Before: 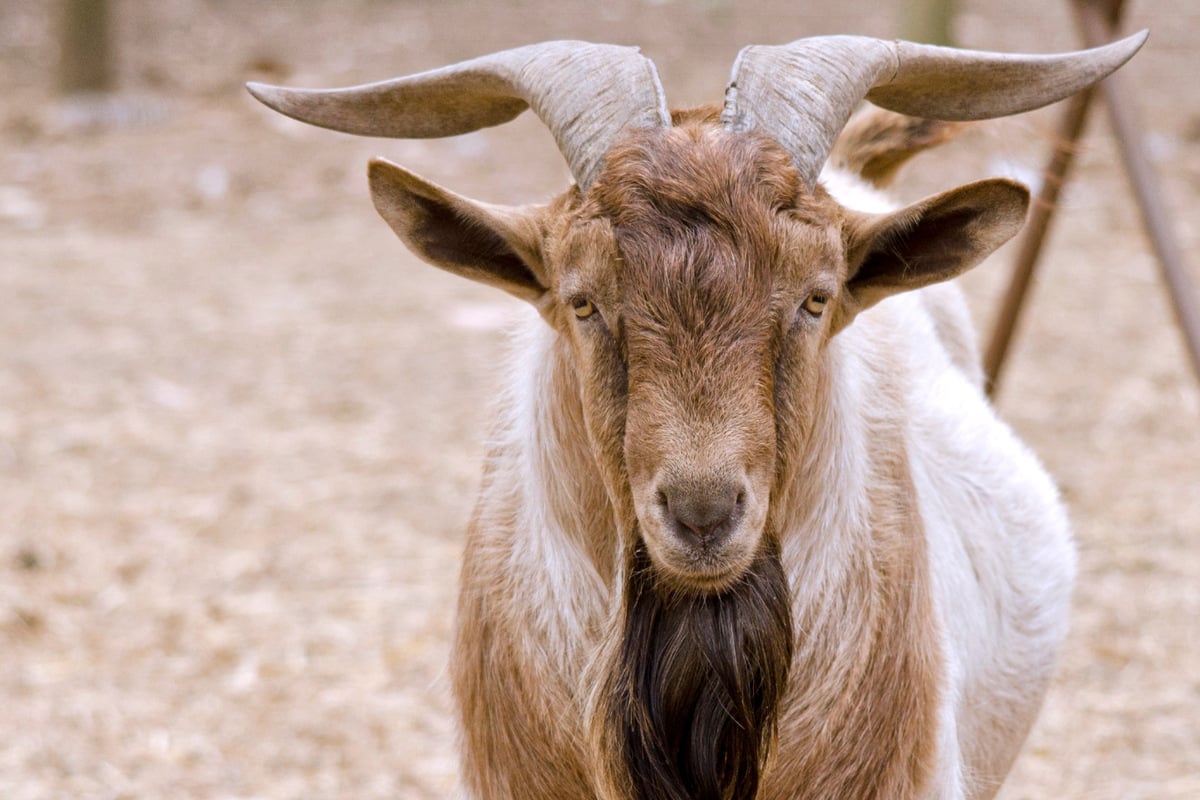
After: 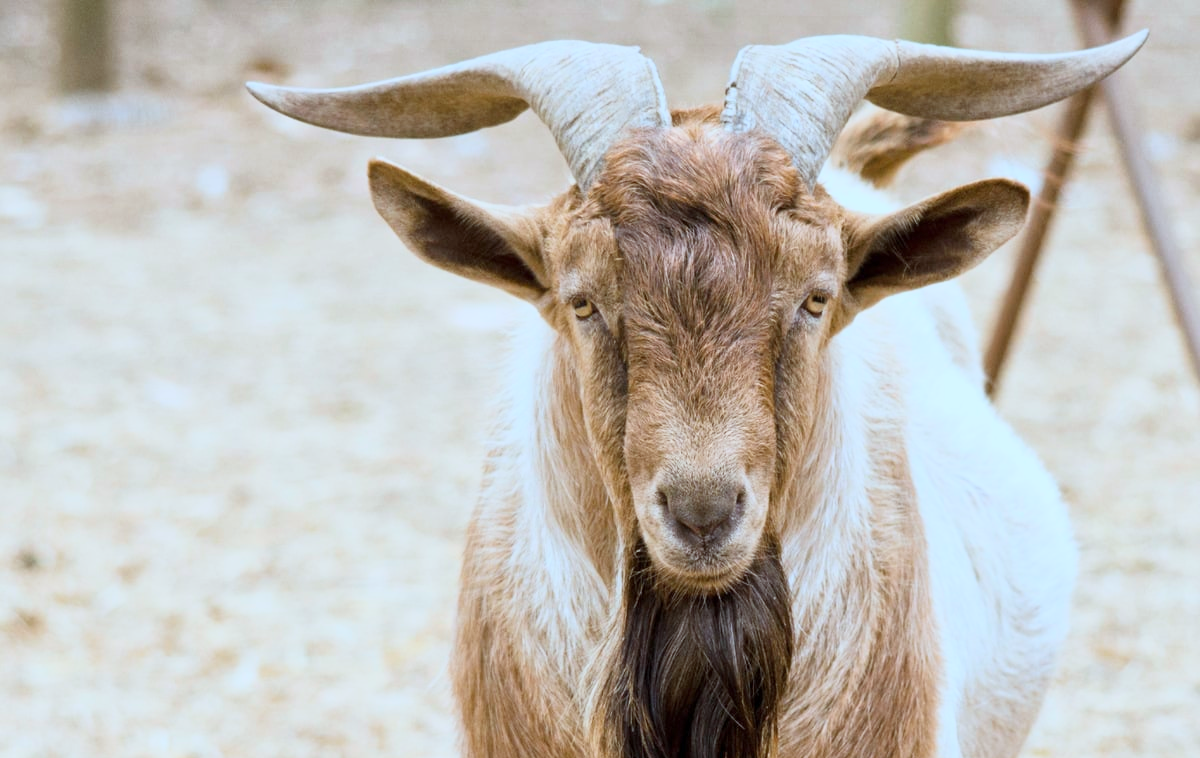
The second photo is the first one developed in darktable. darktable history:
base curve: curves: ch0 [(0, 0) (0.088, 0.125) (0.176, 0.251) (0.354, 0.501) (0.613, 0.749) (1, 0.877)]
color correction: highlights a* -10.08, highlights b* -9.75
crop and rotate: top 0.009%, bottom 5.175%
